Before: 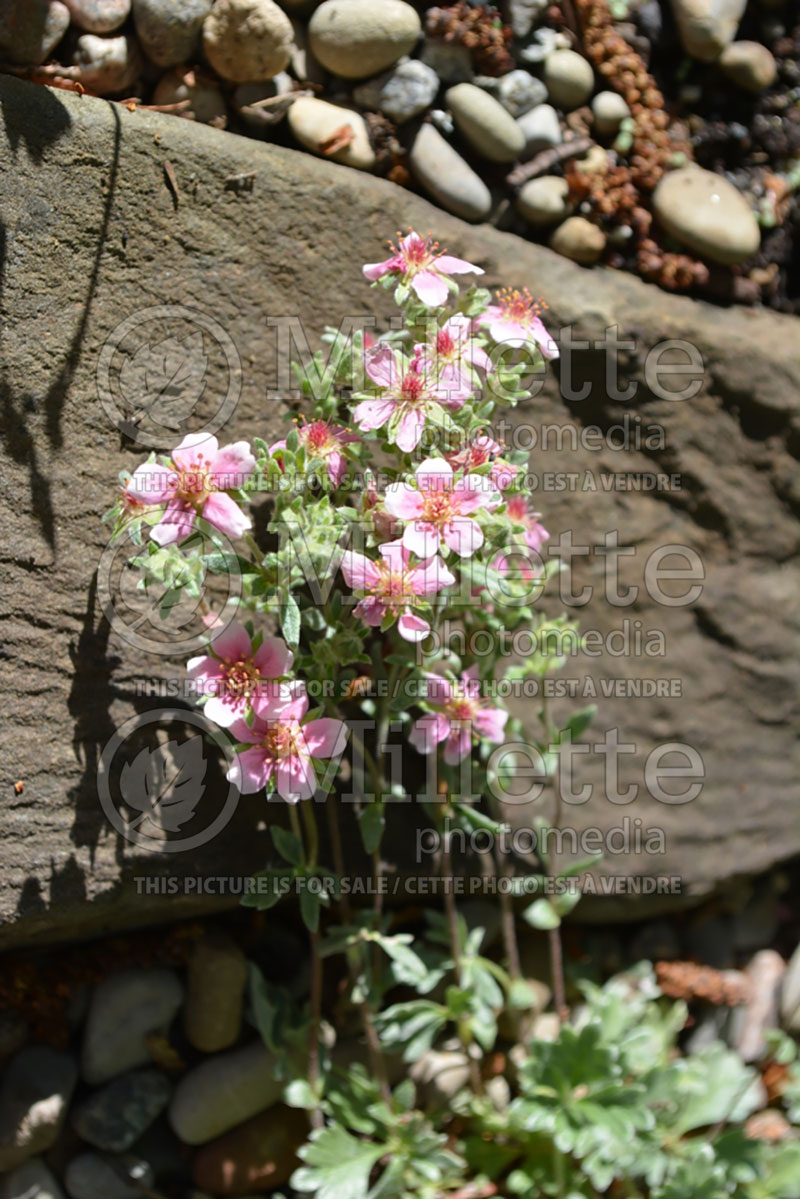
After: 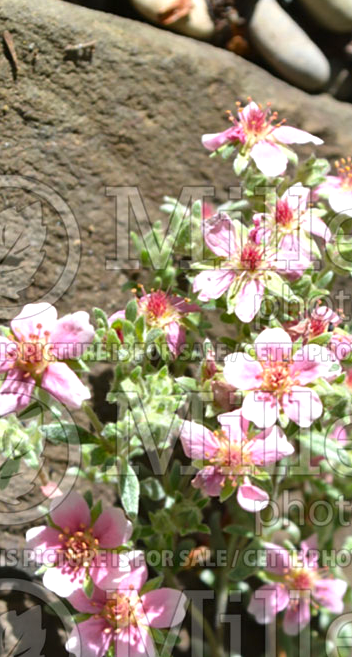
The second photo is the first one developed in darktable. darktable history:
crop: left 20.248%, top 10.86%, right 35.675%, bottom 34.321%
exposure: exposure 0.426 EV, compensate highlight preservation false
shadows and highlights: shadows 43.71, white point adjustment -1.46, soften with gaussian
